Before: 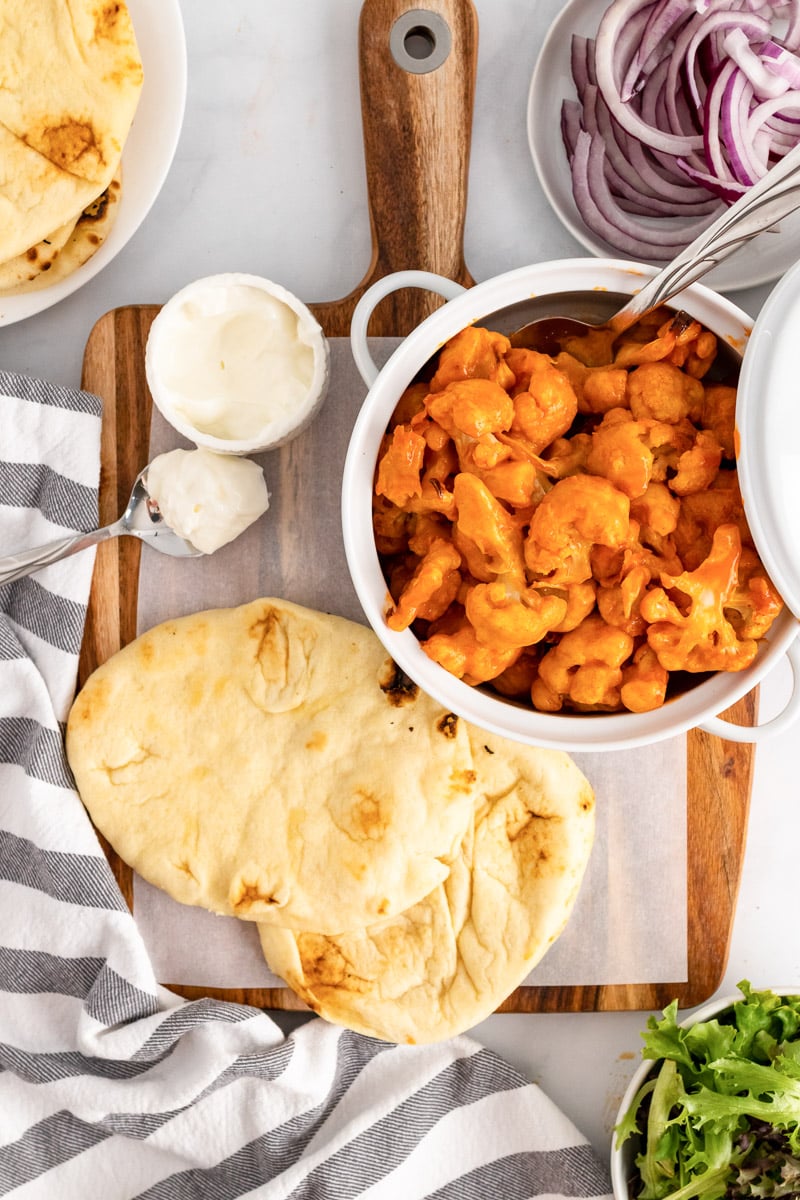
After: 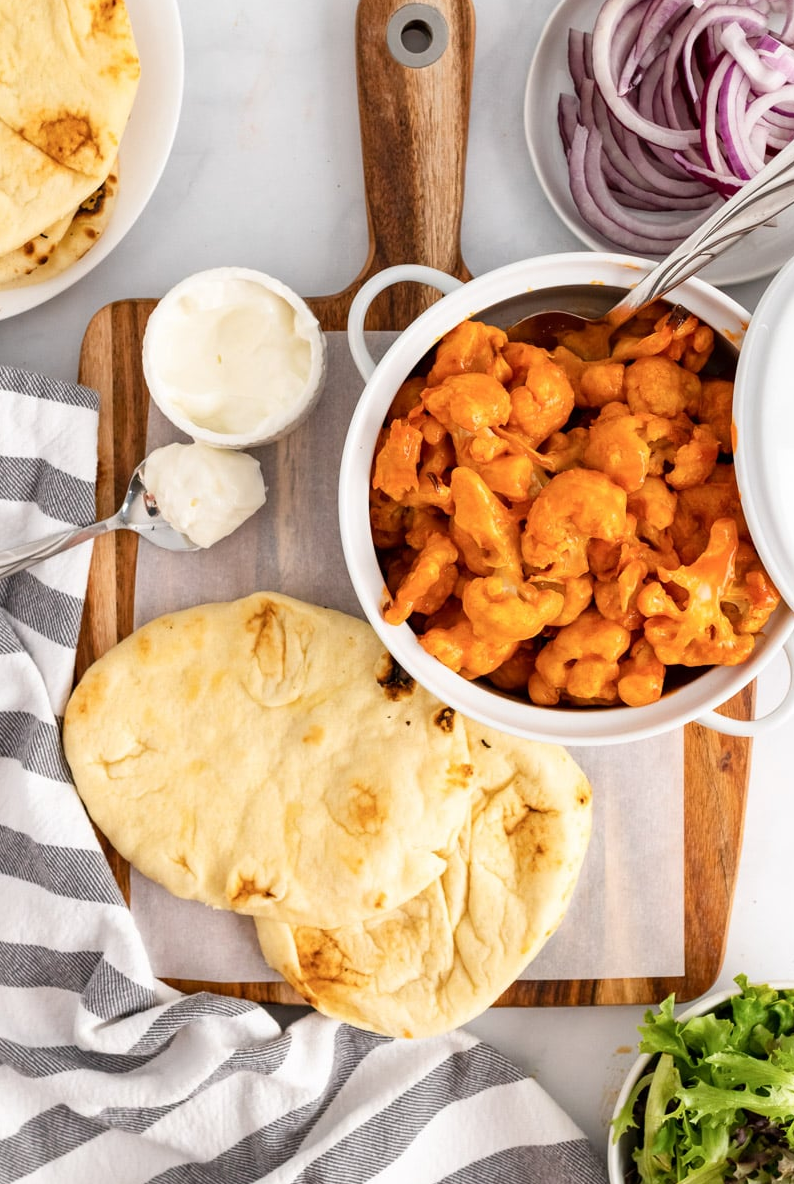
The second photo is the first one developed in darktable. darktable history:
crop: left 0.466%, top 0.535%, right 0.178%, bottom 0.72%
